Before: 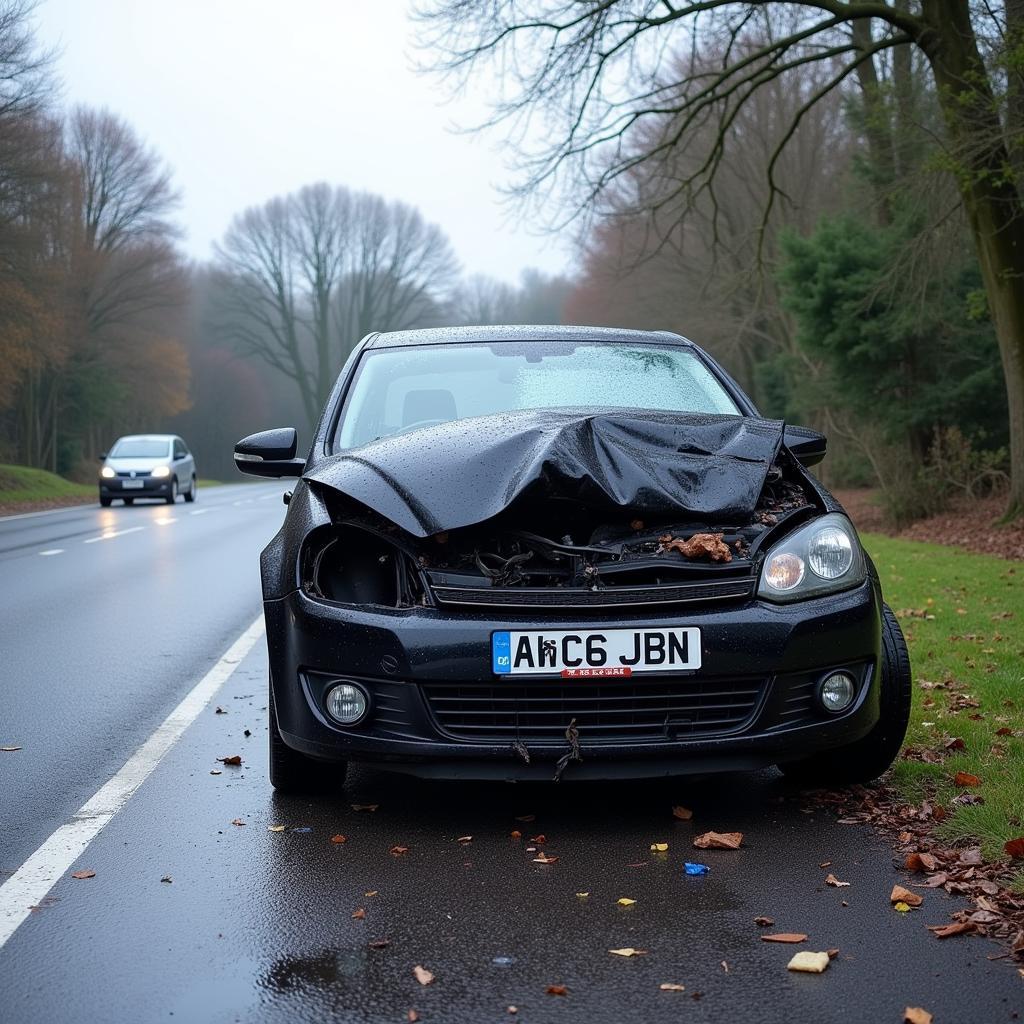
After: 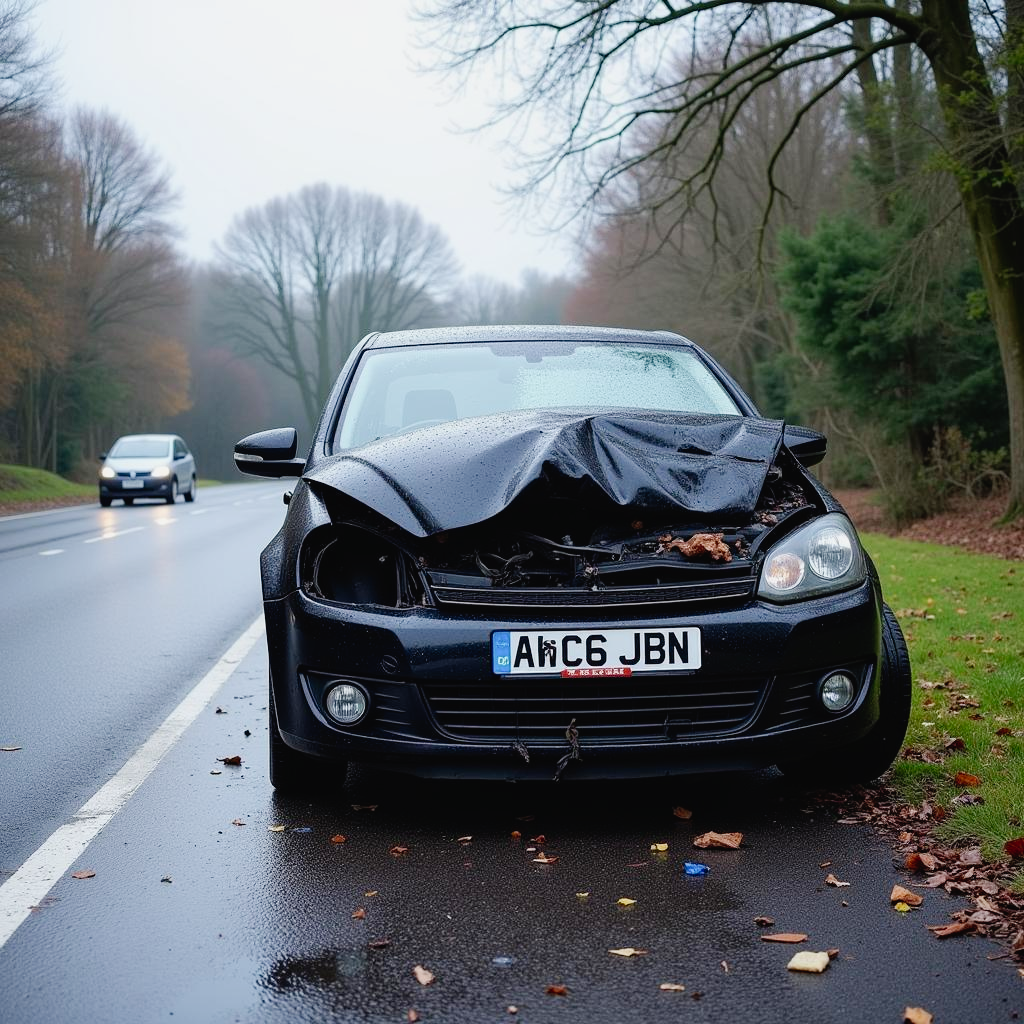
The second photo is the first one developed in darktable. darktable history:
tone curve: curves: ch0 [(0, 0.019) (0.066, 0.043) (0.189, 0.182) (0.368, 0.407) (0.501, 0.564) (0.677, 0.729) (0.851, 0.861) (0.997, 0.959)]; ch1 [(0, 0) (0.187, 0.121) (0.388, 0.346) (0.437, 0.409) (0.474, 0.472) (0.499, 0.501) (0.514, 0.507) (0.548, 0.557) (0.653, 0.663) (0.812, 0.856) (1, 1)]; ch2 [(0, 0) (0.246, 0.214) (0.421, 0.427) (0.459, 0.484) (0.5, 0.504) (0.518, 0.516) (0.529, 0.548) (0.56, 0.576) (0.607, 0.63) (0.744, 0.734) (0.867, 0.821) (0.993, 0.889)], preserve colors none
